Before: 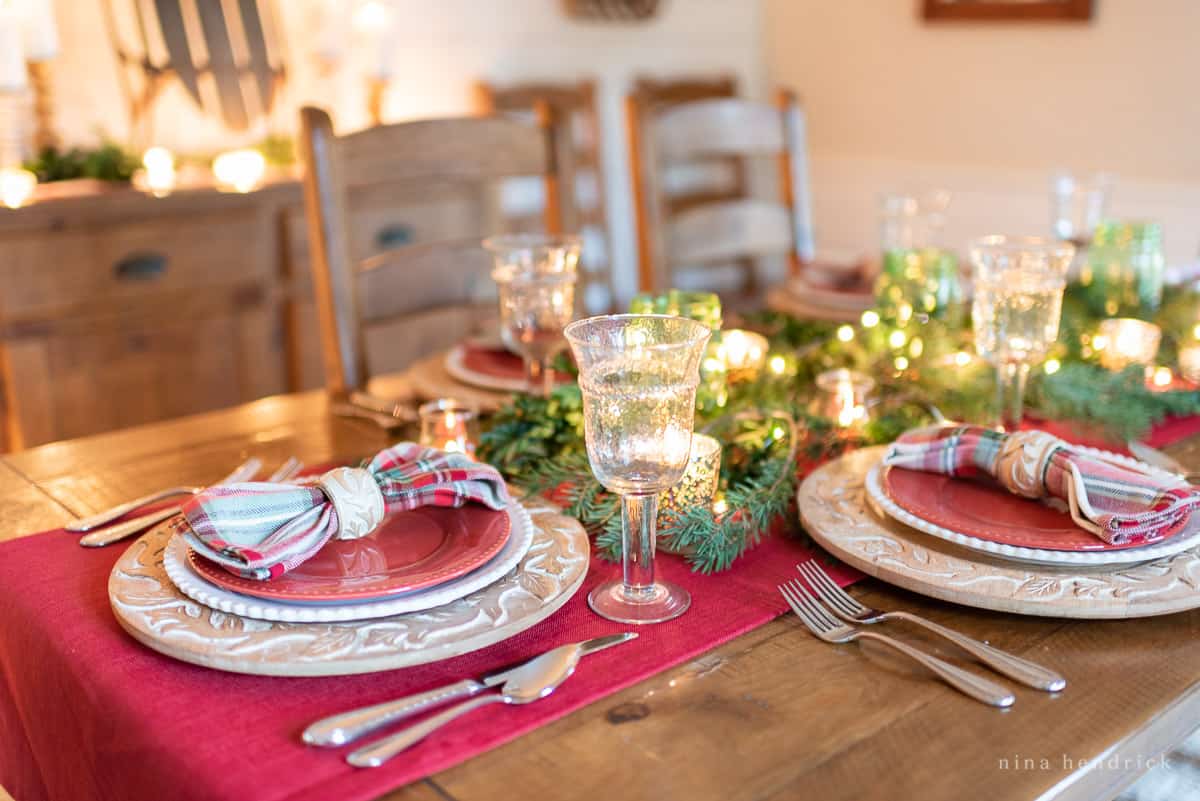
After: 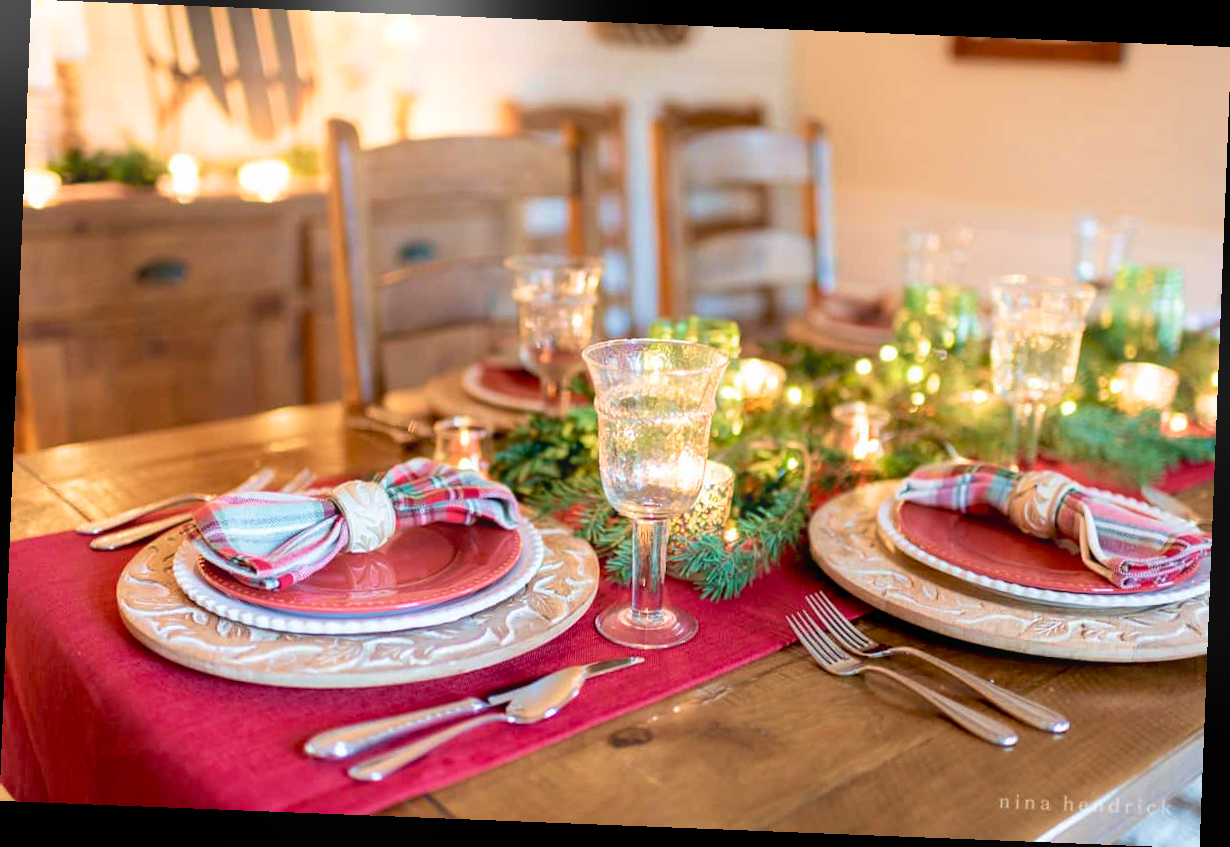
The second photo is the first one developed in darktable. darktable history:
exposure: black level correction 0.011, compensate highlight preservation false
rotate and perspective: rotation 2.27°, automatic cropping off
velvia: strength 36.57%
bloom: size 15%, threshold 97%, strength 7%
